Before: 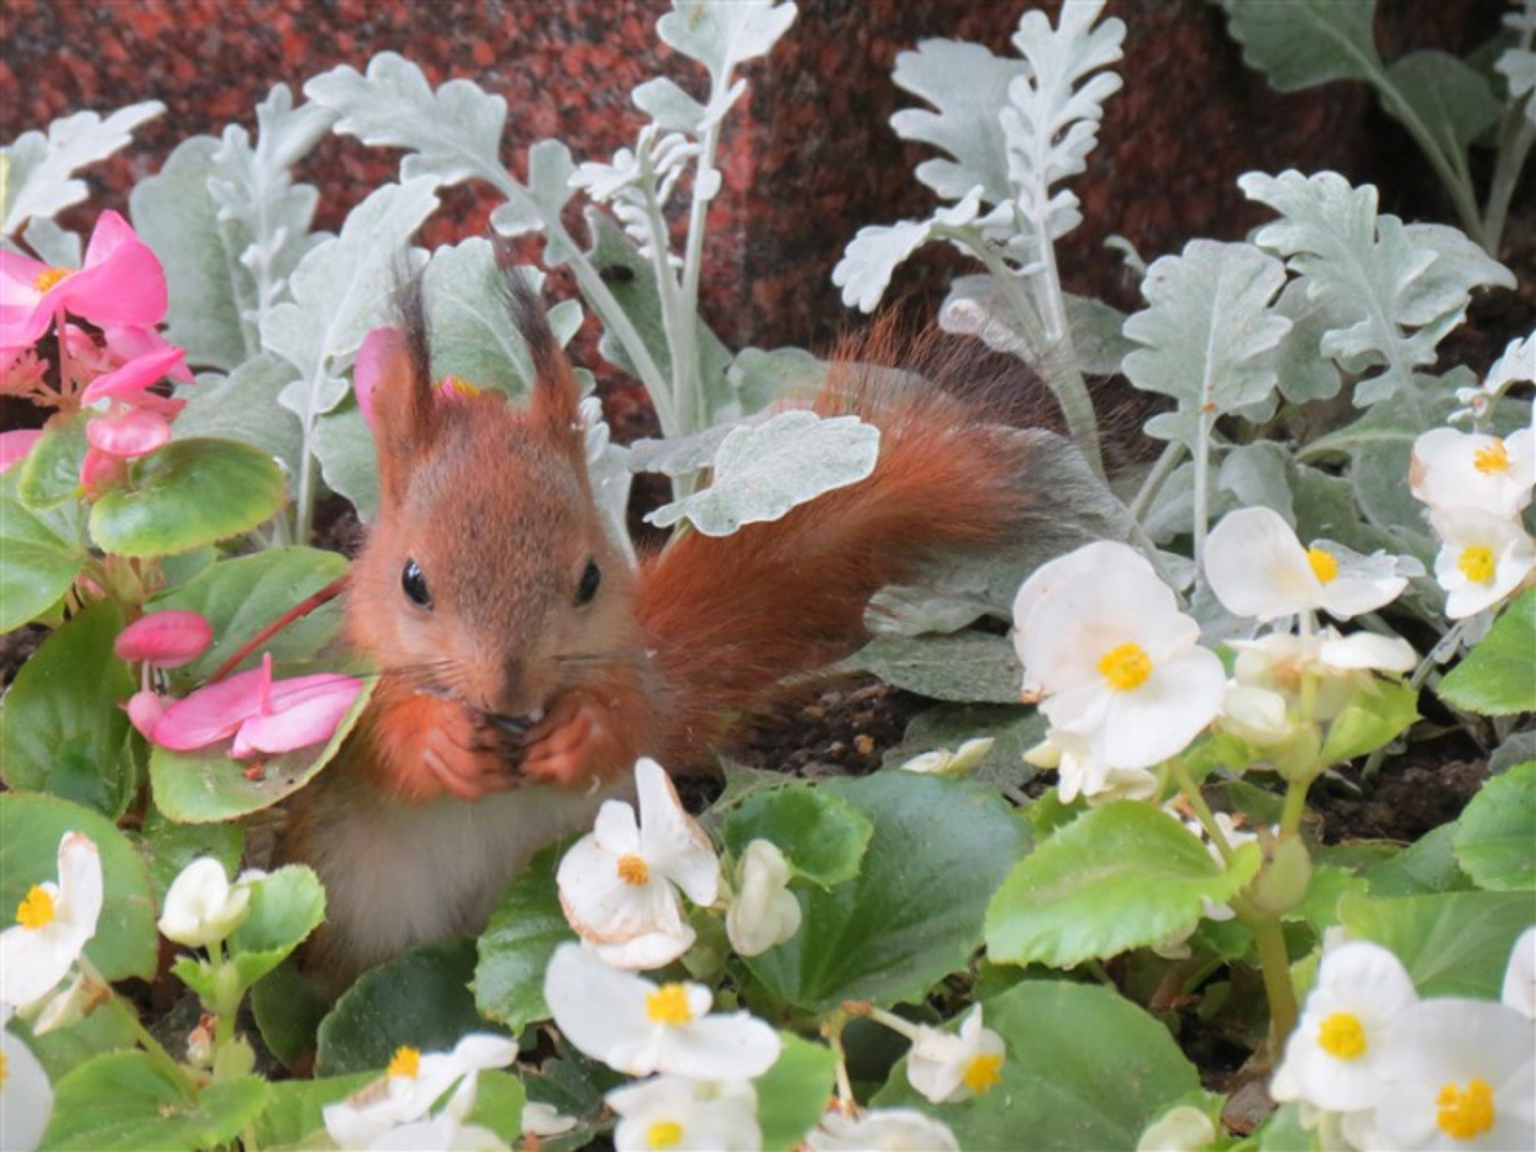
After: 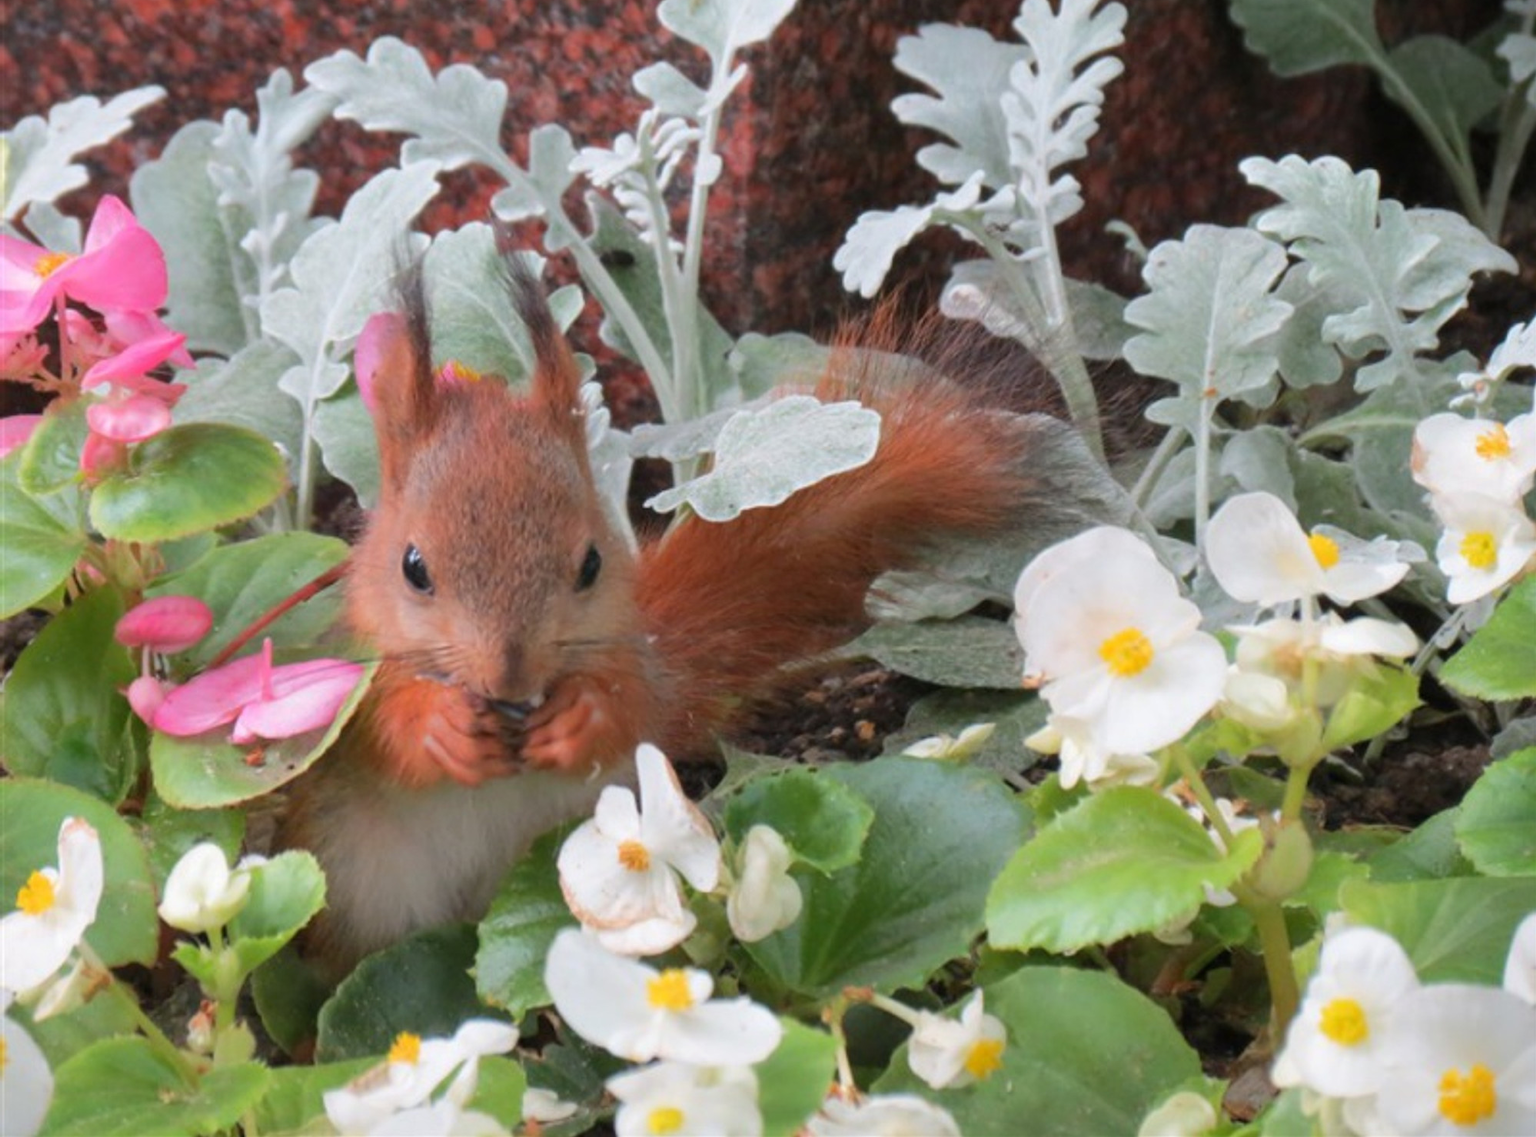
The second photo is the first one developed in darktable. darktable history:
crop: top 1.362%, right 0.061%
